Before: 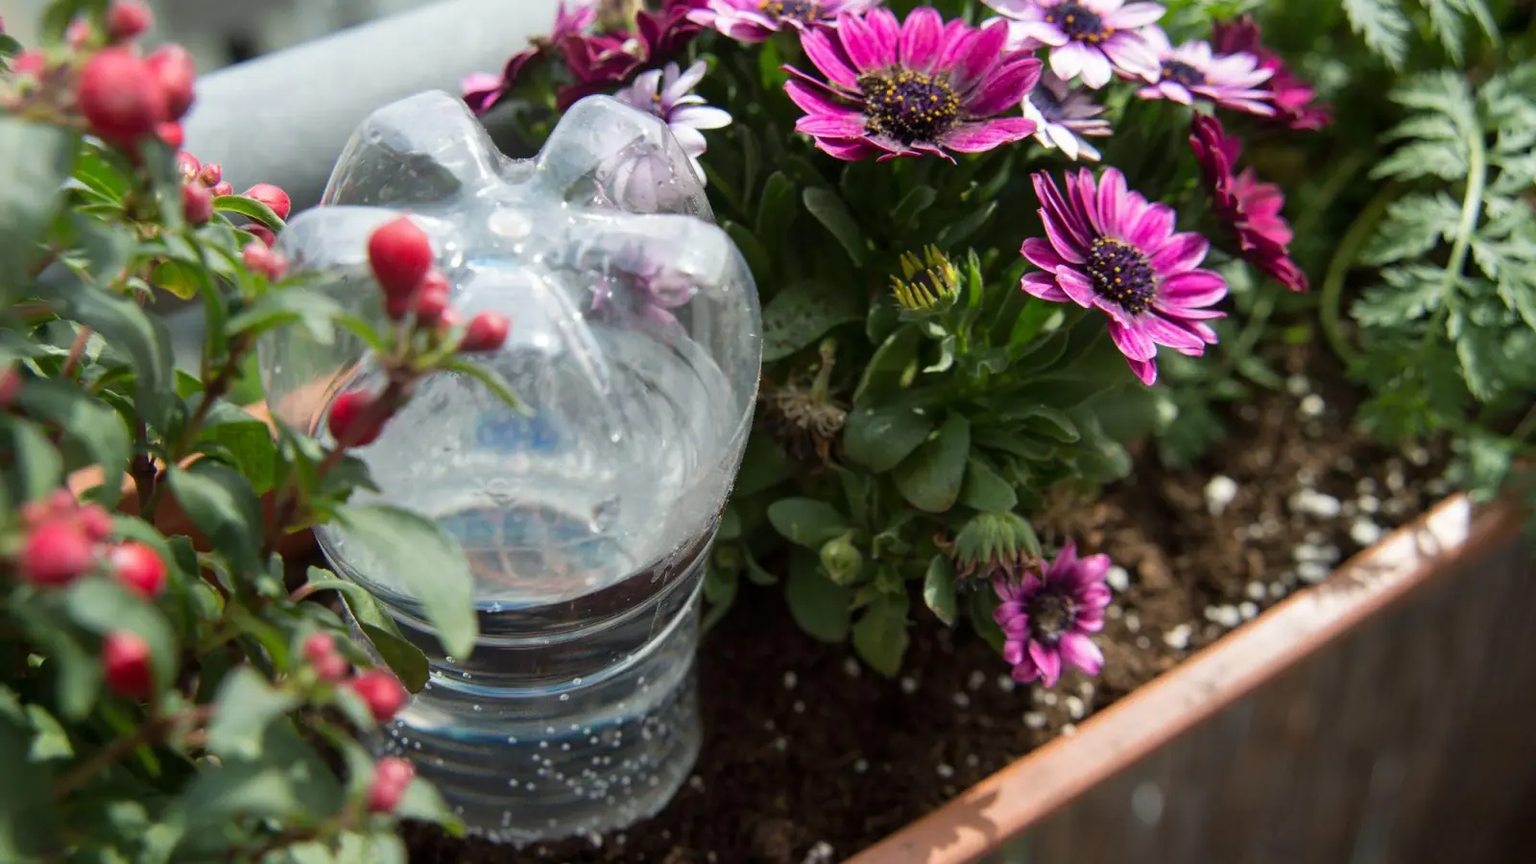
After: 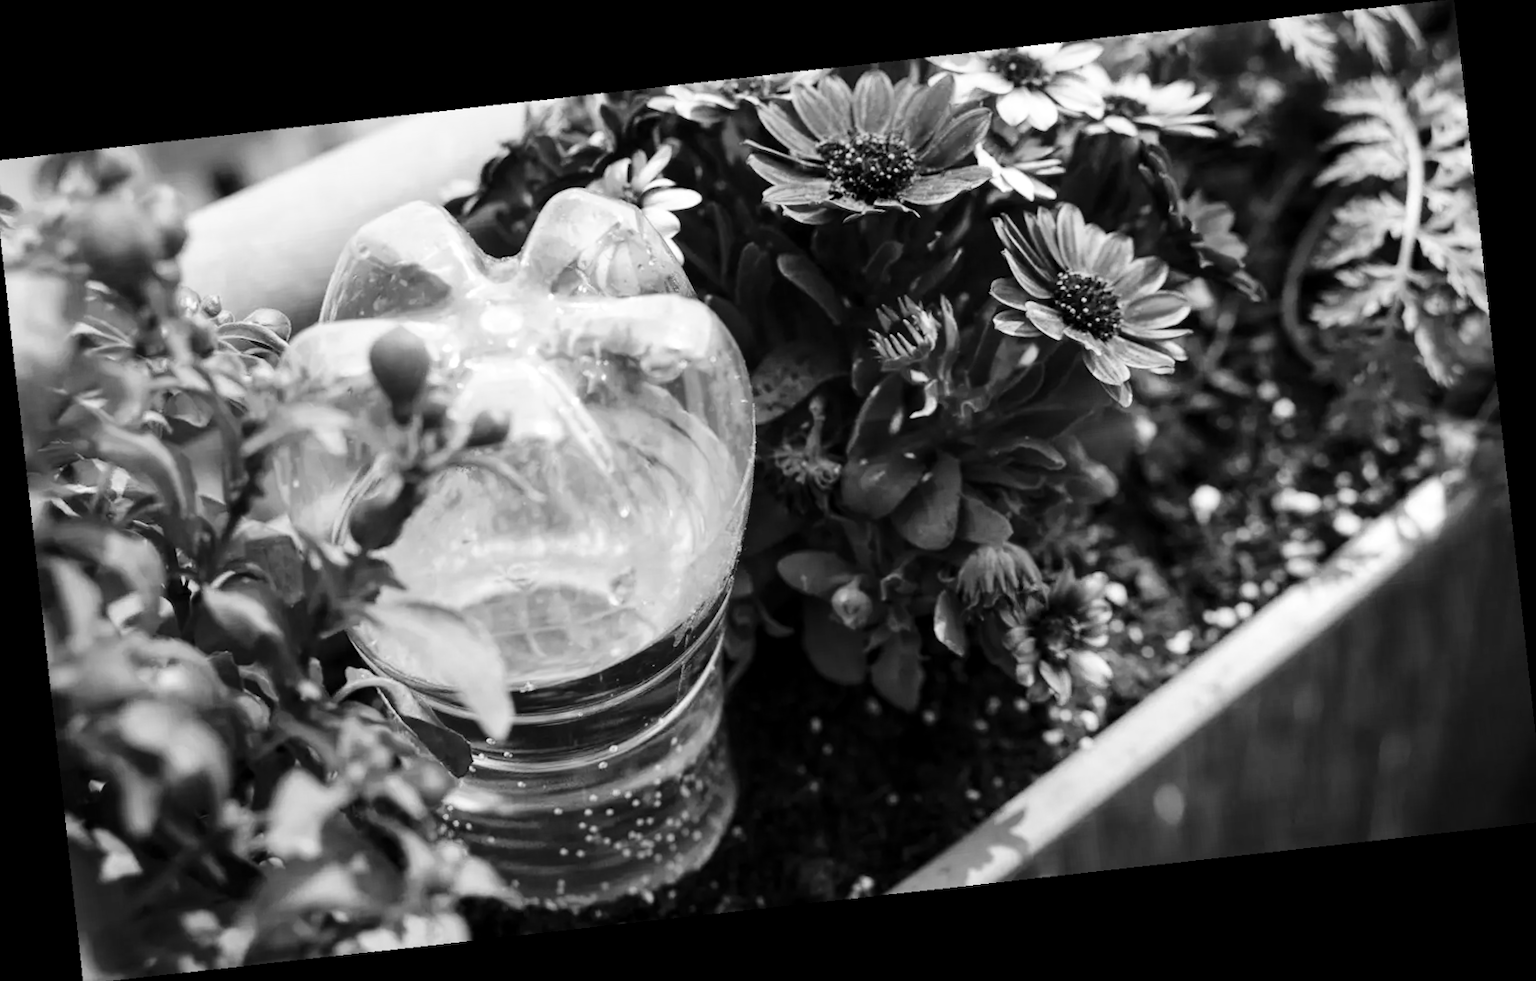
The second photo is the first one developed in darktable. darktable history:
crop and rotate: angle -0.5°
monochrome: a -3.63, b -0.465
base curve: curves: ch0 [(0, 0) (0.036, 0.025) (0.121, 0.166) (0.206, 0.329) (0.605, 0.79) (1, 1)], preserve colors none
local contrast: highlights 100%, shadows 100%, detail 120%, midtone range 0.2
rotate and perspective: rotation -6.83°, automatic cropping off
